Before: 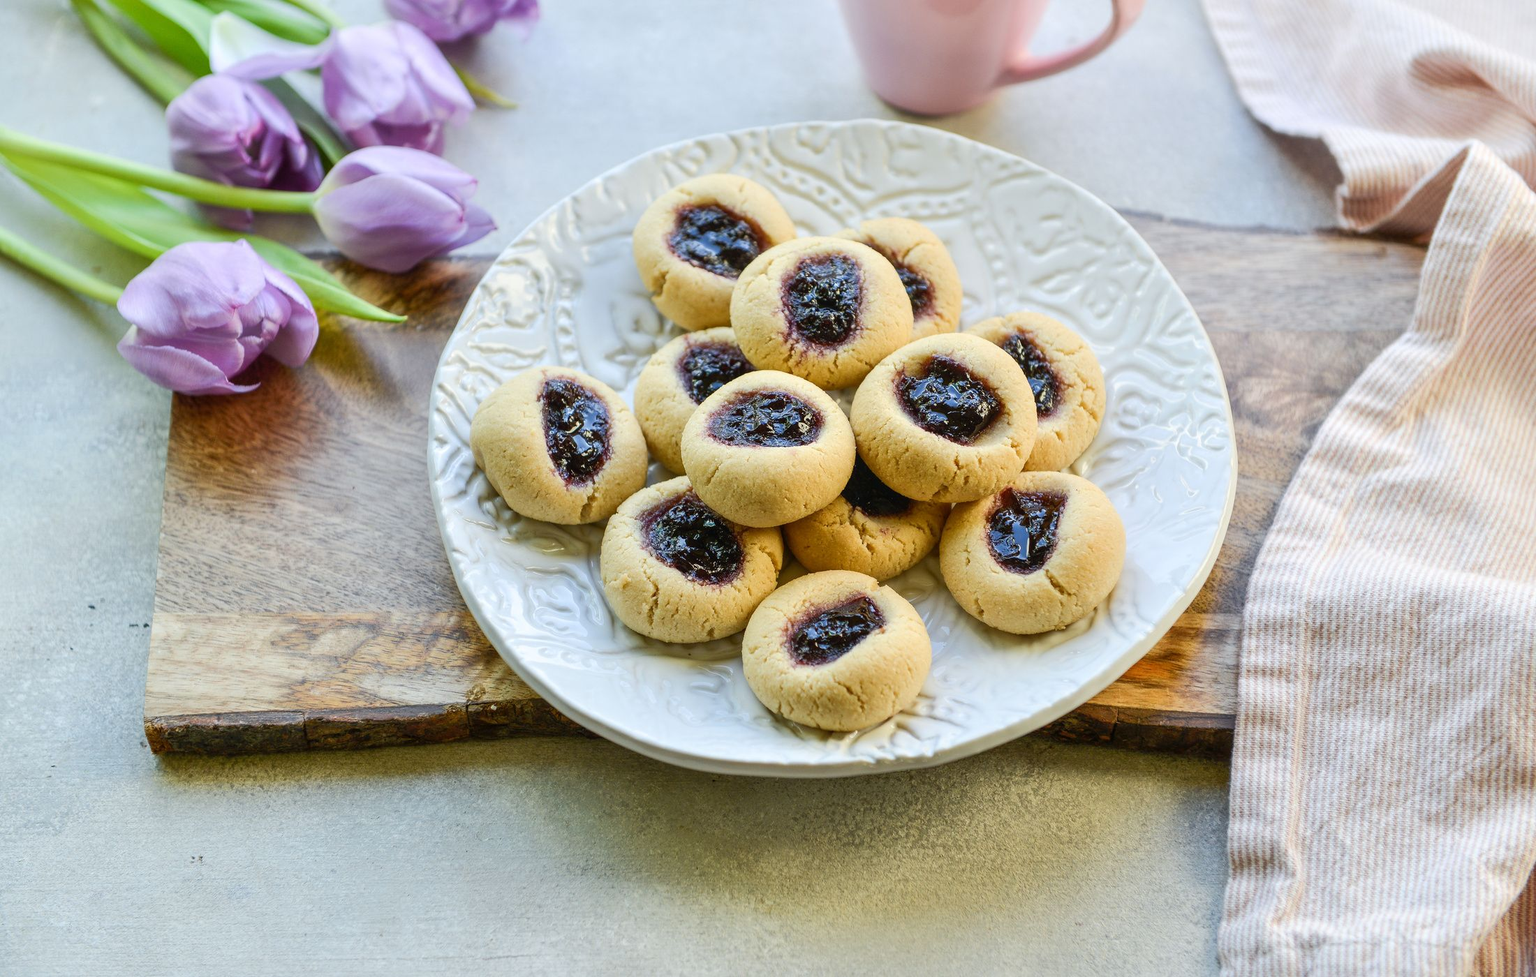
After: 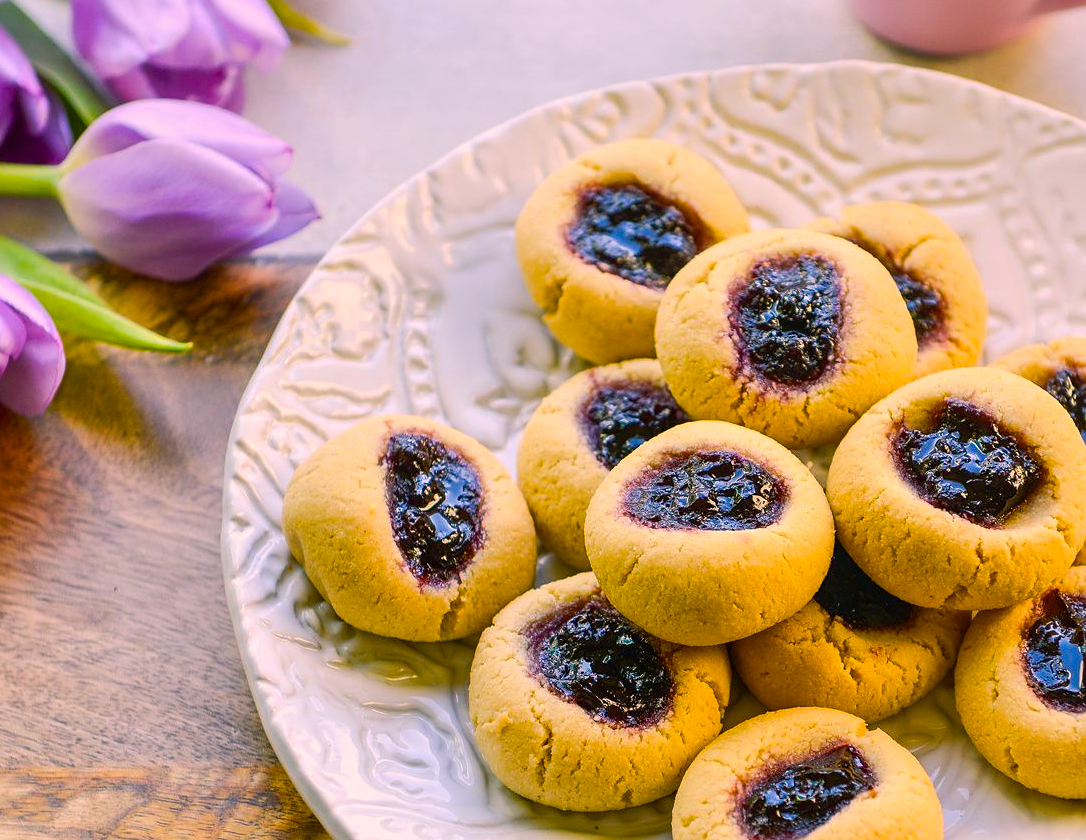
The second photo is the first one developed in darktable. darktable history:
crop: left 17.812%, top 7.913%, right 32.794%, bottom 32.017%
color balance rgb: highlights gain › chroma 4.458%, highlights gain › hue 31.84°, linear chroma grading › global chroma 15.306%, perceptual saturation grading › global saturation 31.033%, global vibrance 20%
sharpen: amount 0.213
